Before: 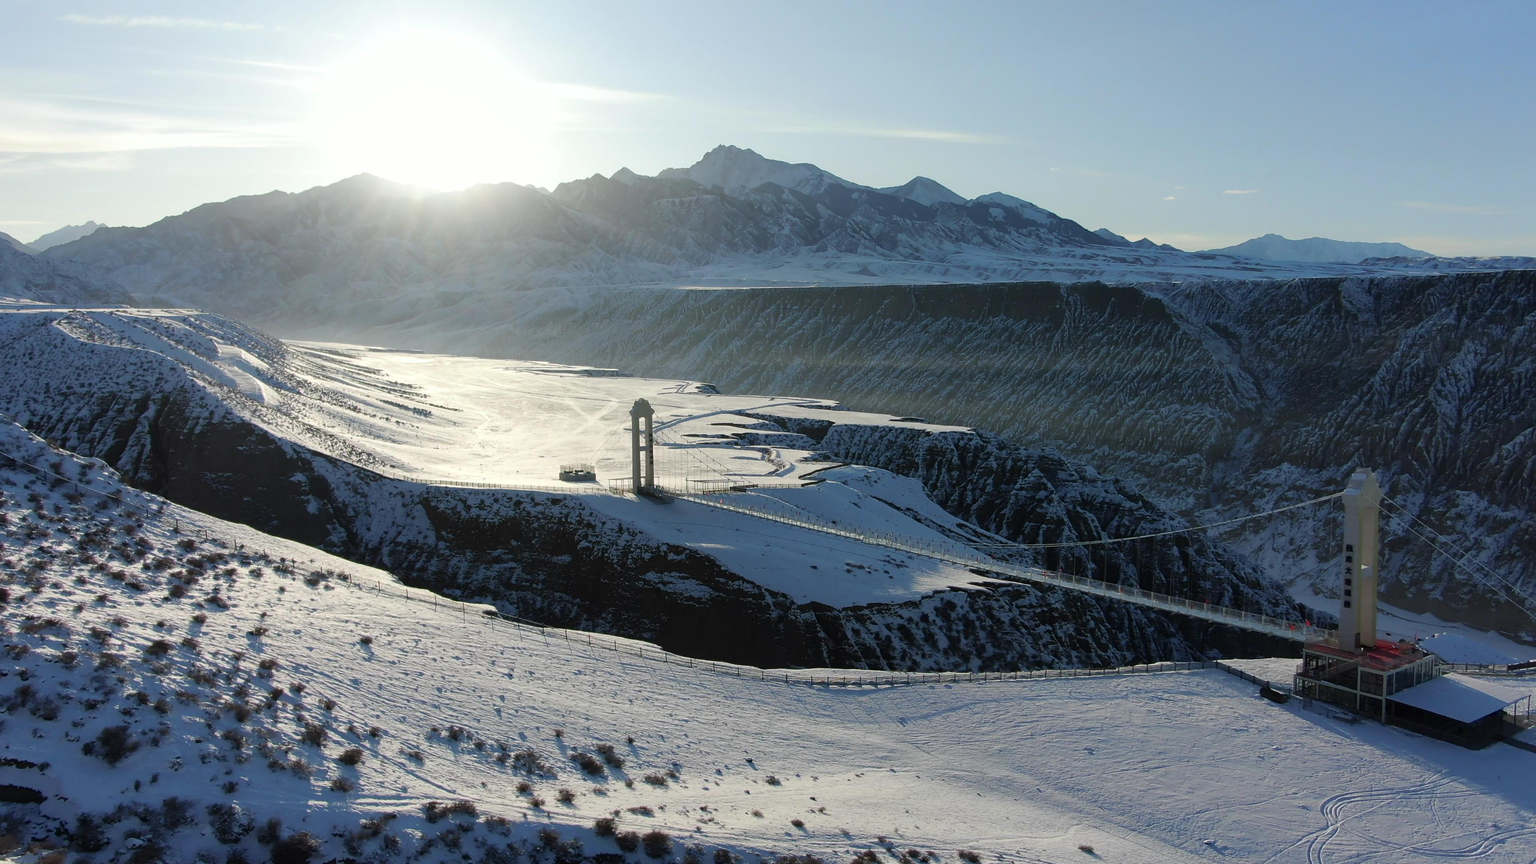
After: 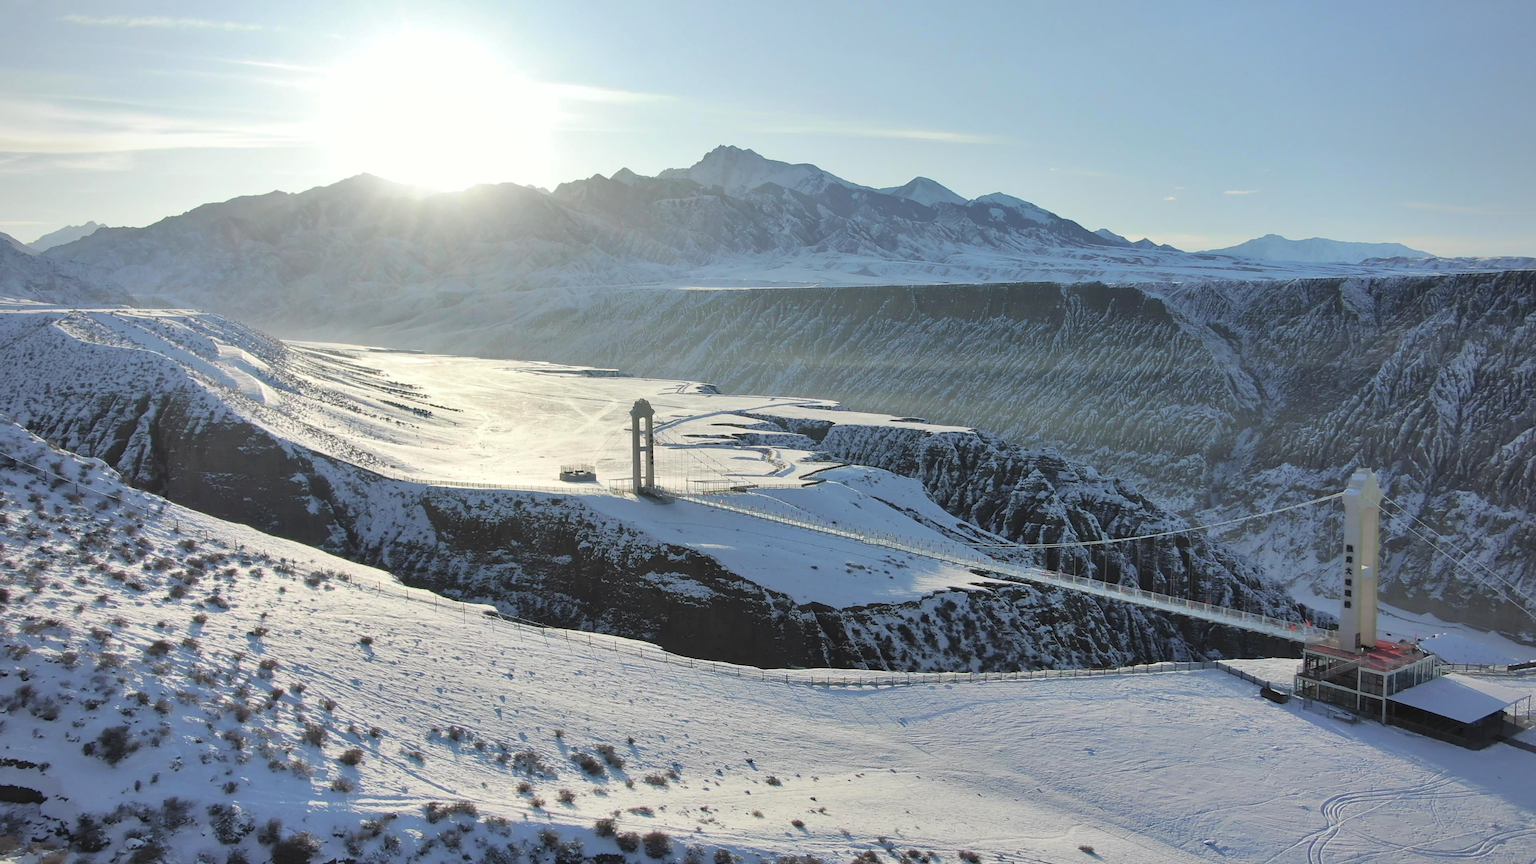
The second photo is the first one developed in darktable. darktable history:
contrast brightness saturation: brightness 0.282
vignetting: fall-off radius 81.58%, unbound false
shadows and highlights: highlights color adjustment 55.12%, soften with gaussian
contrast equalizer: y [[0.5 ×6], [0.5 ×6], [0.5, 0.5, 0.501, 0.545, 0.707, 0.863], [0 ×6], [0 ×6]]
